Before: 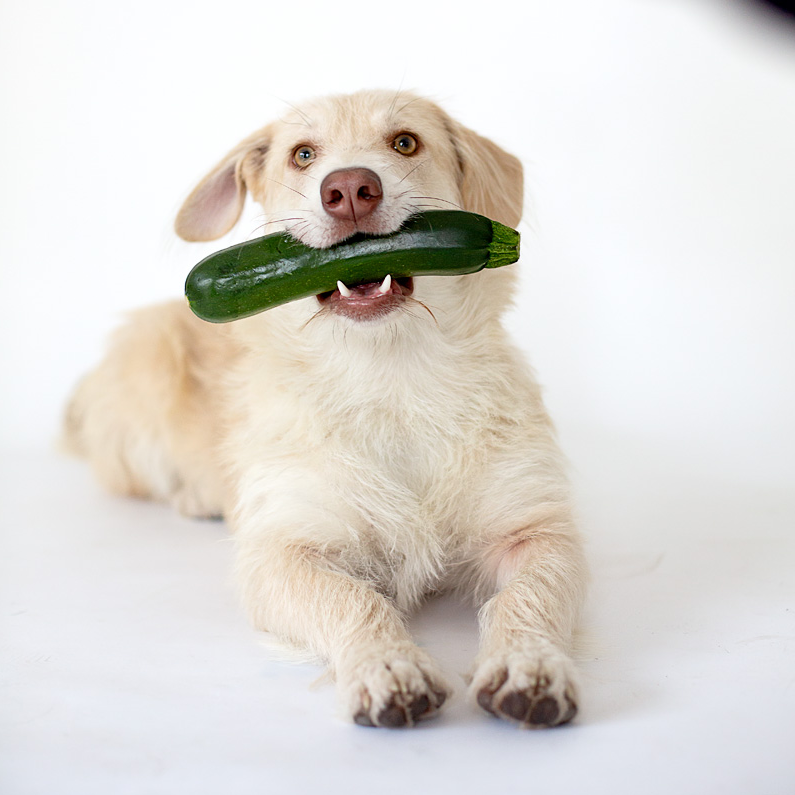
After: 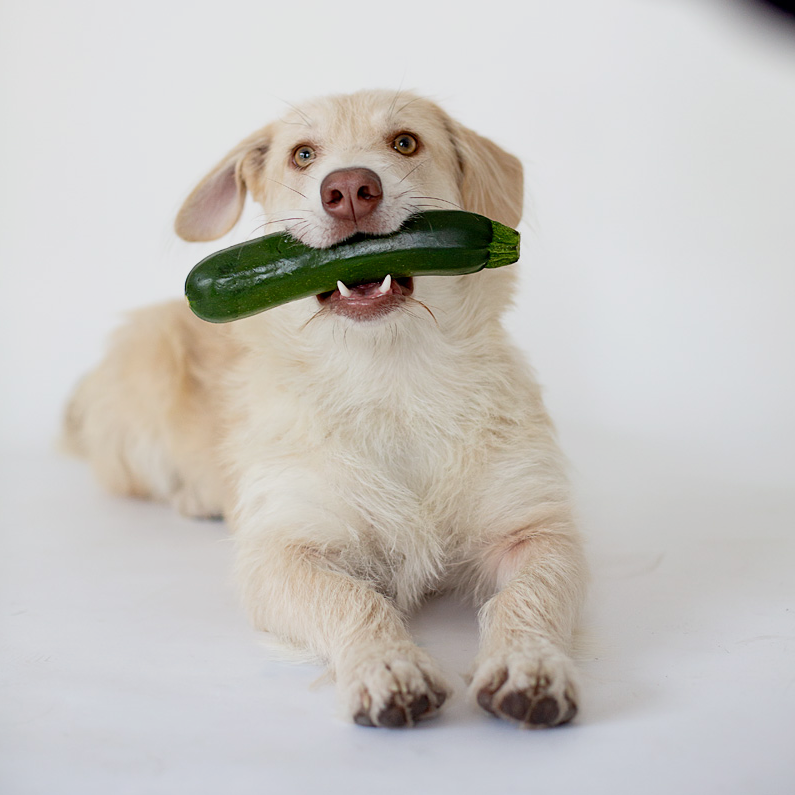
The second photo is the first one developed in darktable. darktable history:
exposure: exposure -0.365 EV, compensate highlight preservation false
